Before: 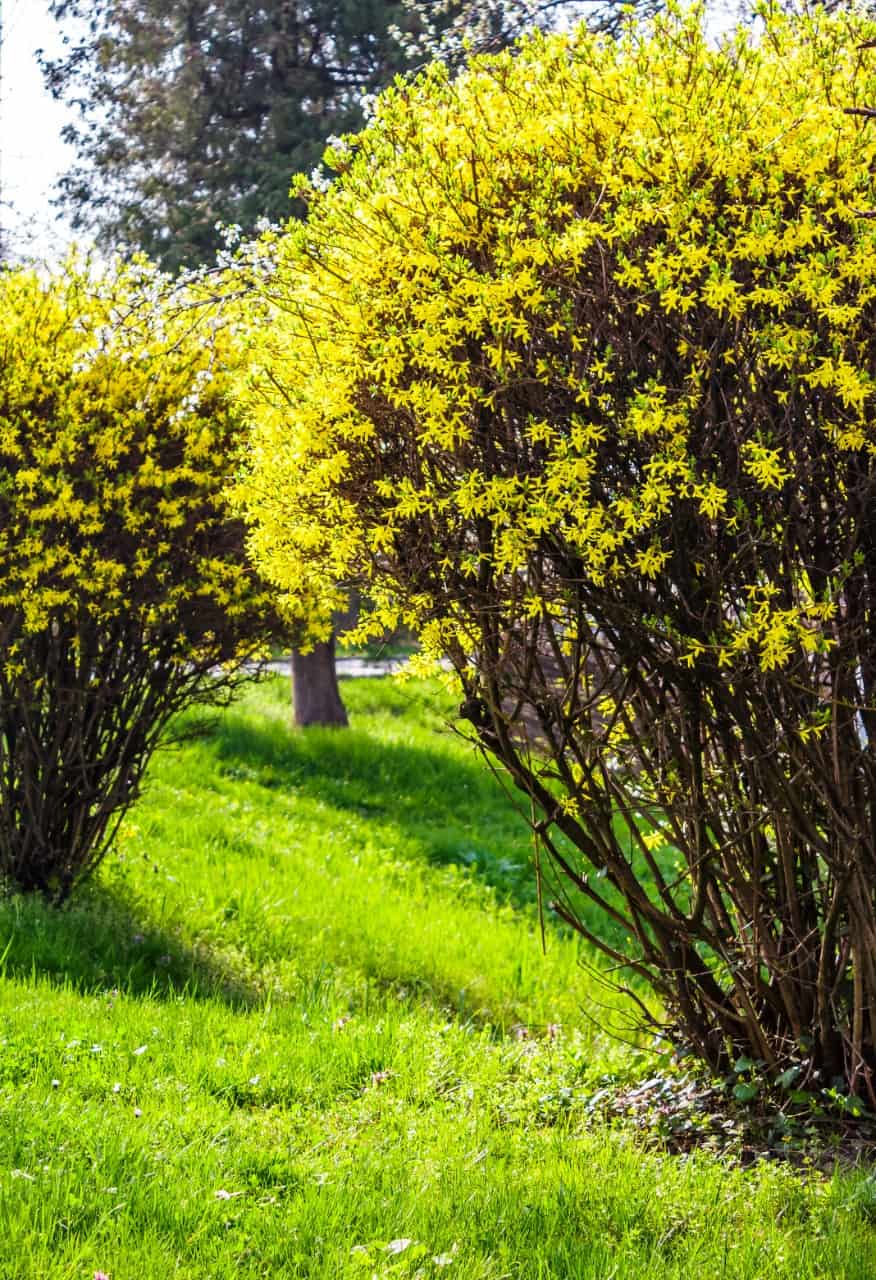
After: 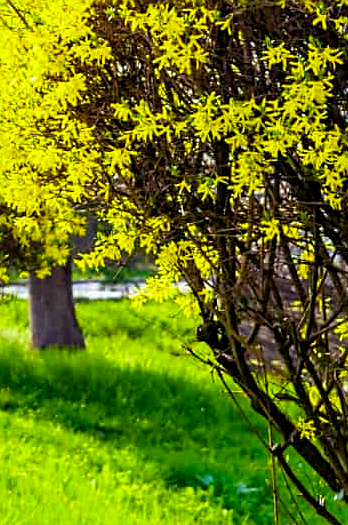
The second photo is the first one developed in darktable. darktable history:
exposure: black level correction -0.002, exposure 0.04 EV, compensate exposure bias true, compensate highlight preservation false
color balance rgb: global offset › luminance -0.855%, perceptual saturation grading › global saturation 30.494%, global vibrance 9.449%
sharpen: on, module defaults
crop: left 30.124%, top 29.492%, right 30.082%, bottom 29.461%
color calibration: illuminant Planckian (black body), x 0.353, y 0.352, temperature 4767.74 K
